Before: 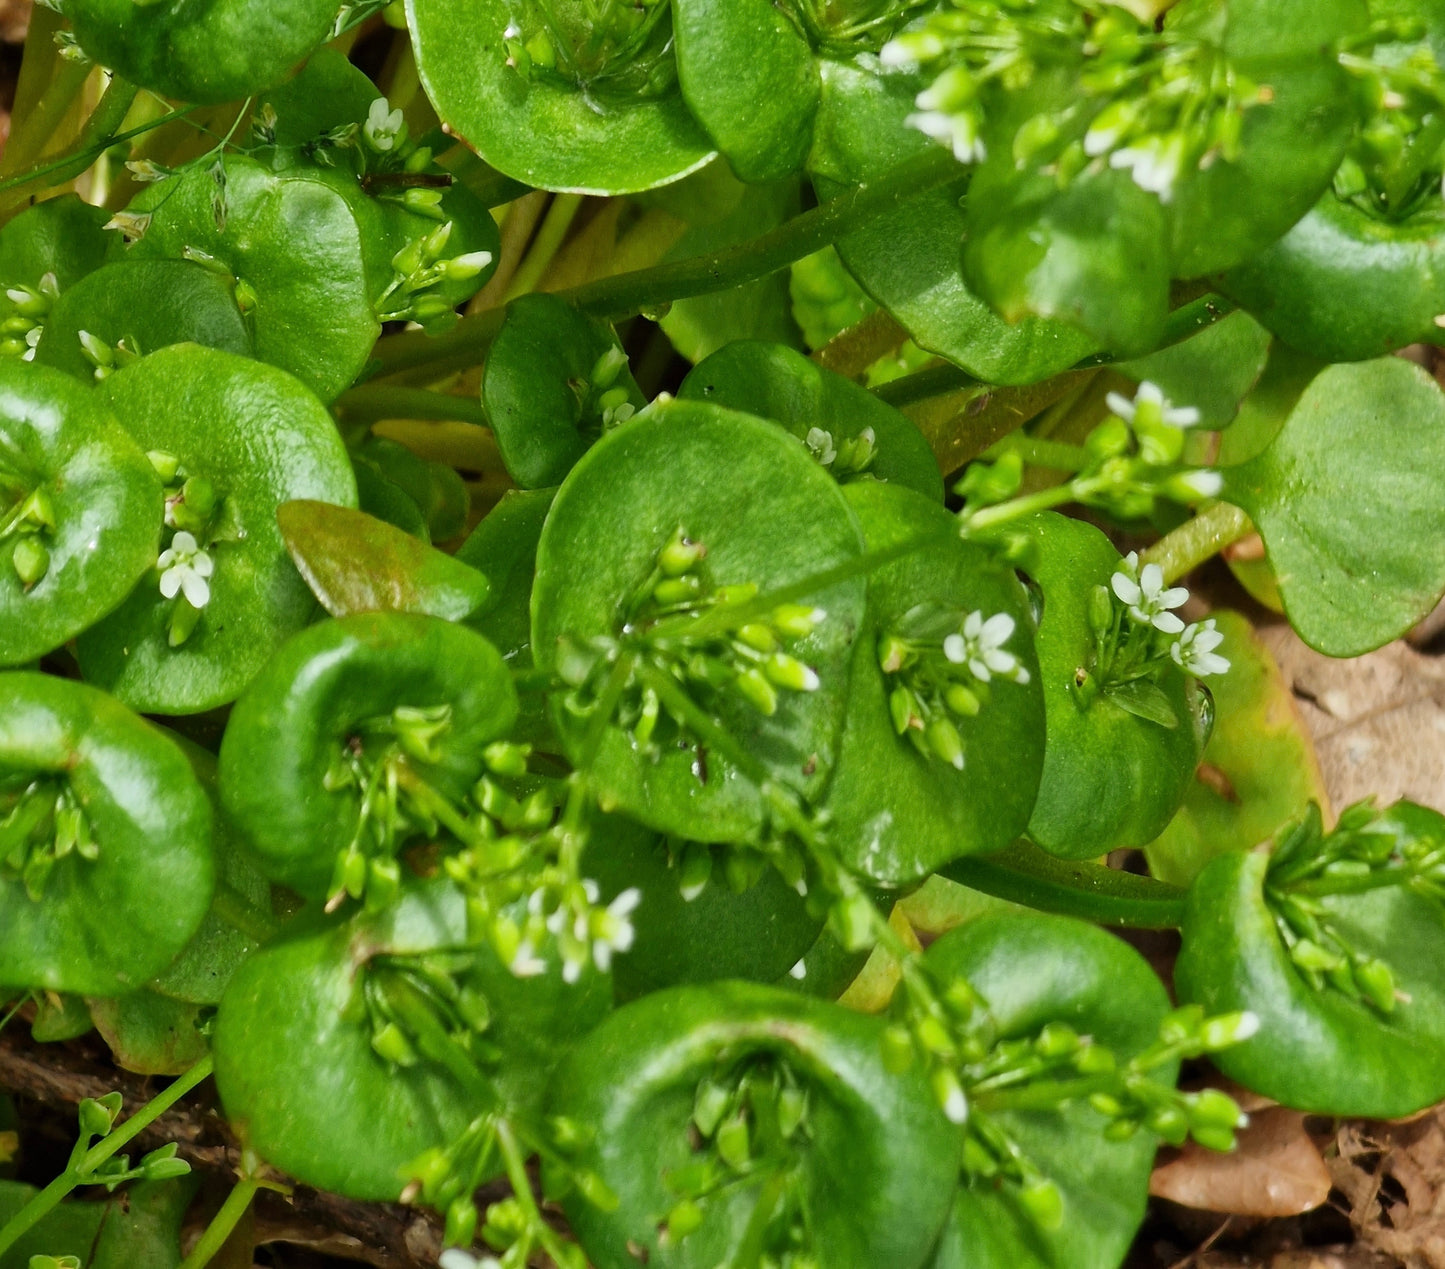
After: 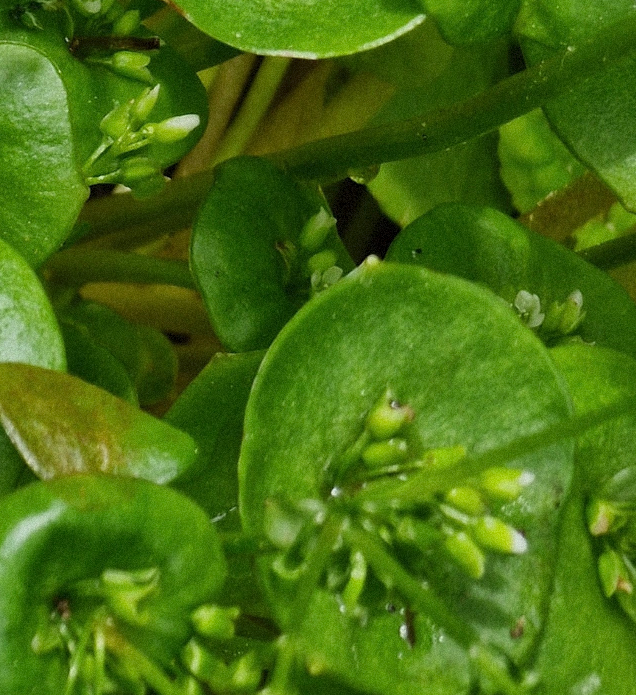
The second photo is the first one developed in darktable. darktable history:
crop: left 20.248%, top 10.86%, right 35.675%, bottom 34.321%
grain: mid-tones bias 0%
exposure: exposure -0.293 EV, compensate highlight preservation false
color correction: saturation 0.99
